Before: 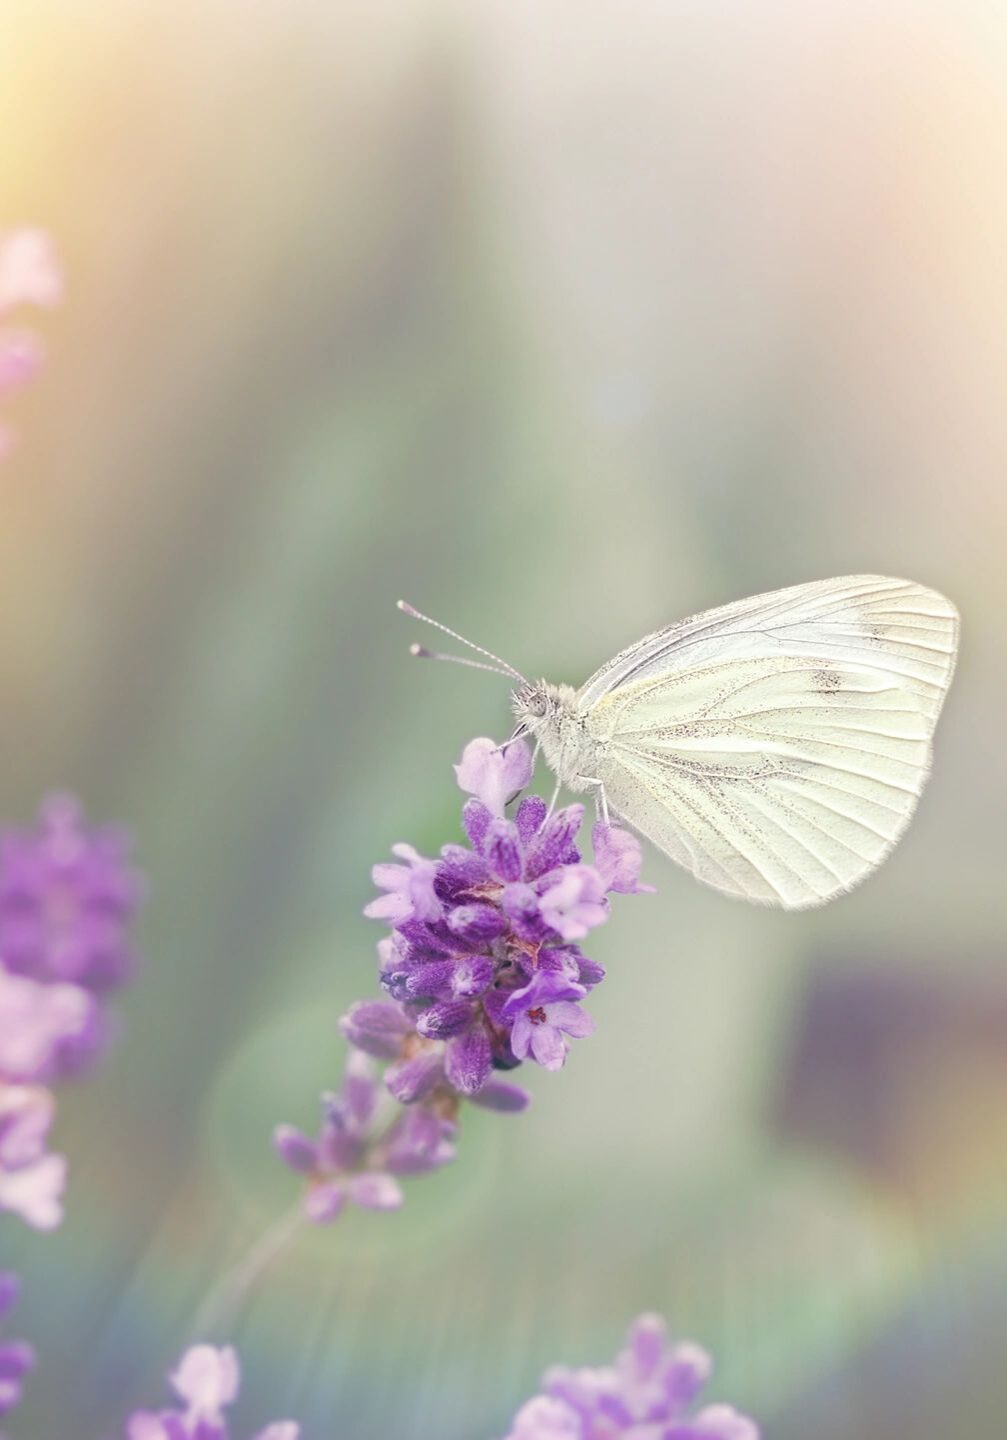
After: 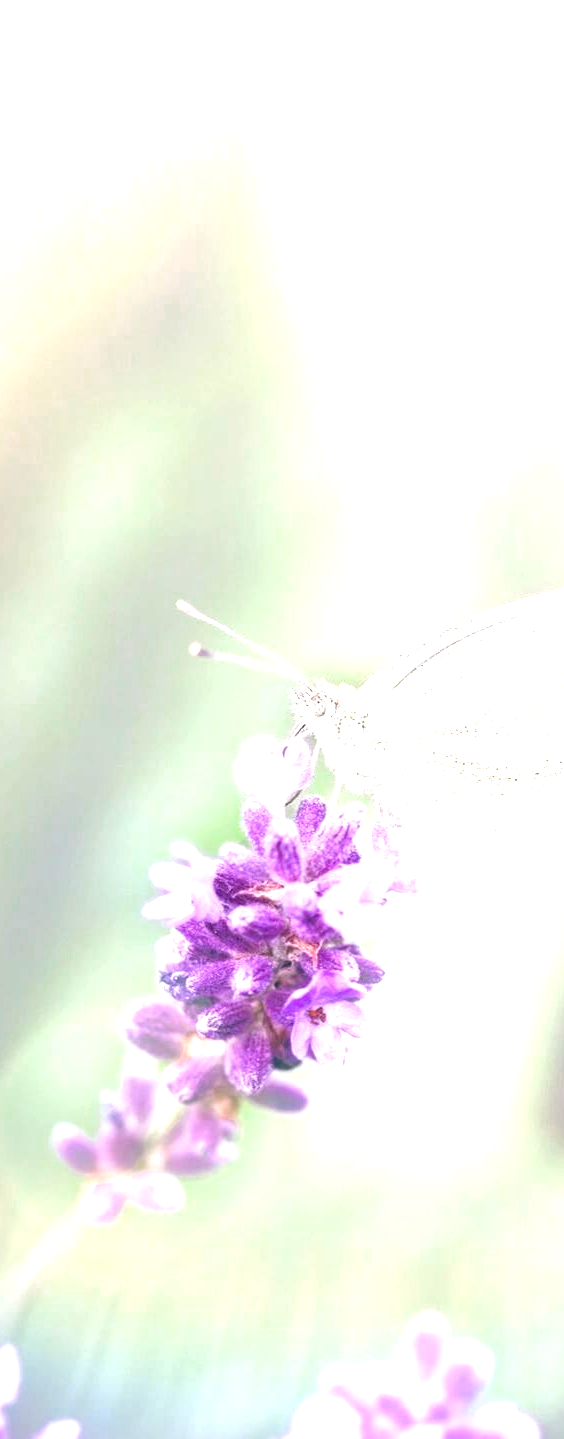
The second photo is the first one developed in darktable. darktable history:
crop: left 21.912%, right 22.017%, bottom 0.014%
local contrast: on, module defaults
exposure: black level correction 0, exposure 1.44 EV, compensate highlight preservation false
color zones: curves: ch0 [(0, 0.465) (0.092, 0.596) (0.289, 0.464) (0.429, 0.453) (0.571, 0.464) (0.714, 0.455) (0.857, 0.462) (1, 0.465)]
